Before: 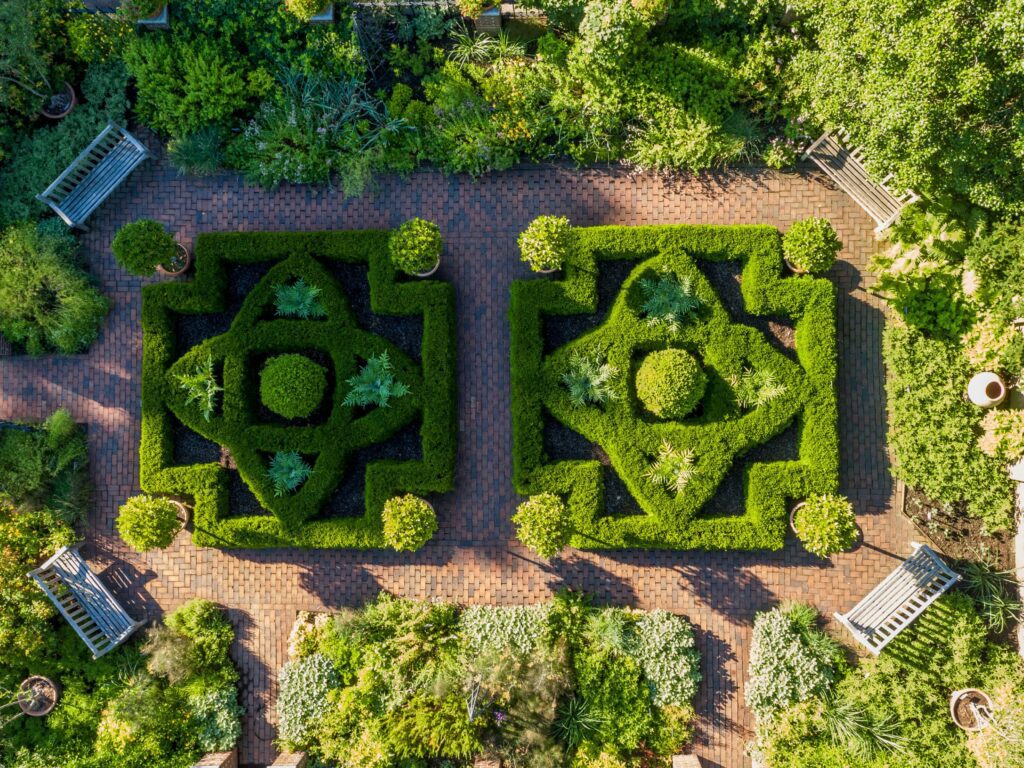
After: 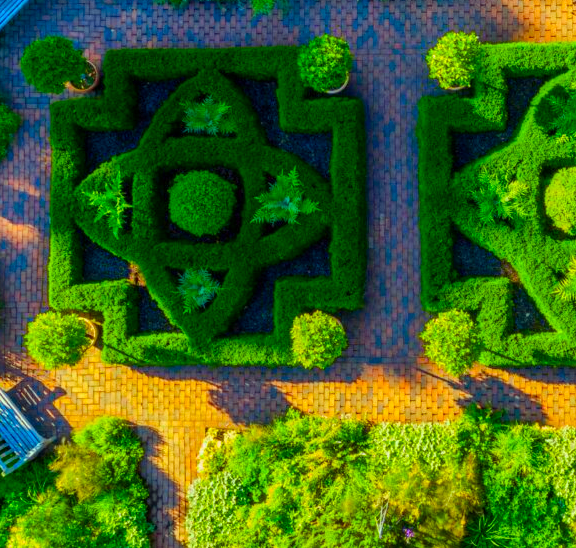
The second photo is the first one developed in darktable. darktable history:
crop: left 8.966%, top 23.852%, right 34.699%, bottom 4.703%
color correction: highlights a* -10.77, highlights b* 9.8, saturation 1.72
color balance rgb: perceptual saturation grading › global saturation 25%, perceptual brilliance grading › mid-tones 10%, perceptual brilliance grading › shadows 15%, global vibrance 20%
